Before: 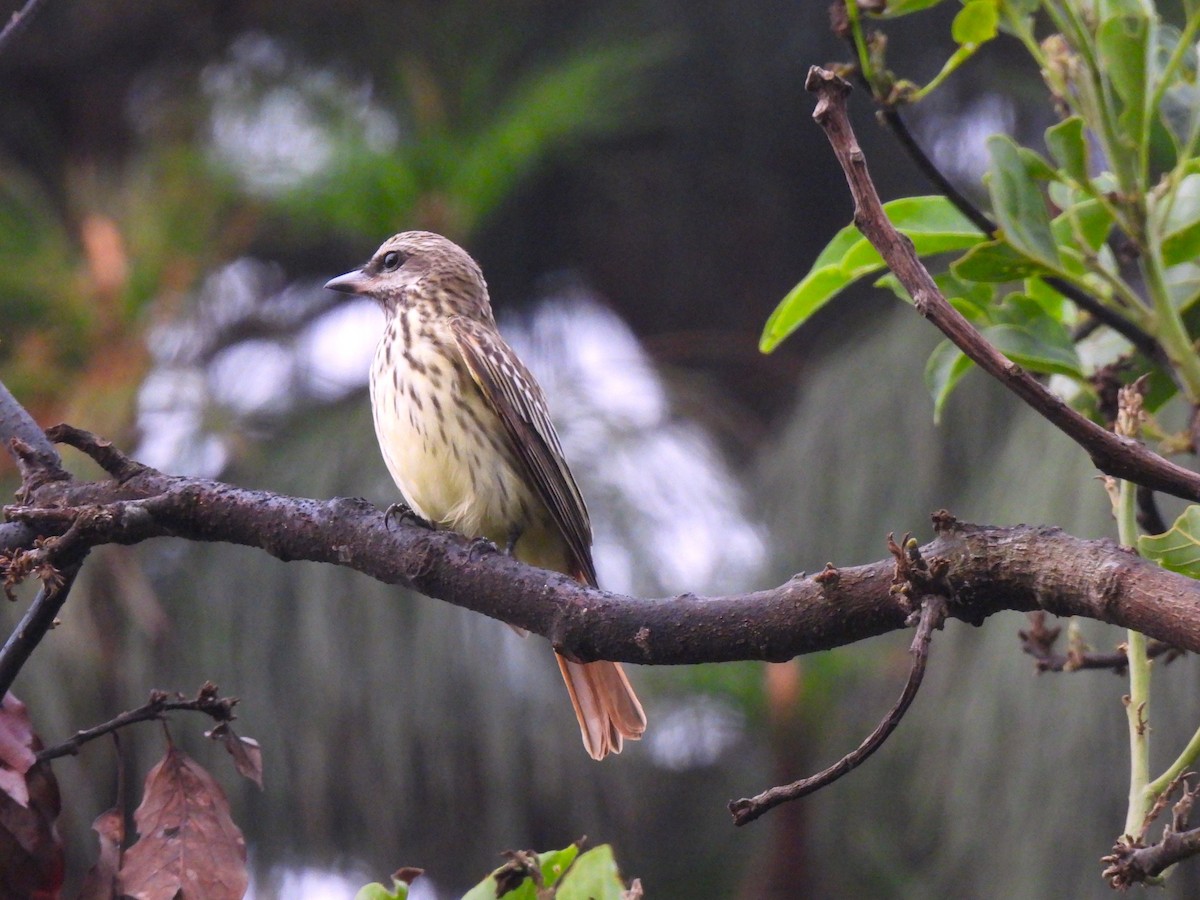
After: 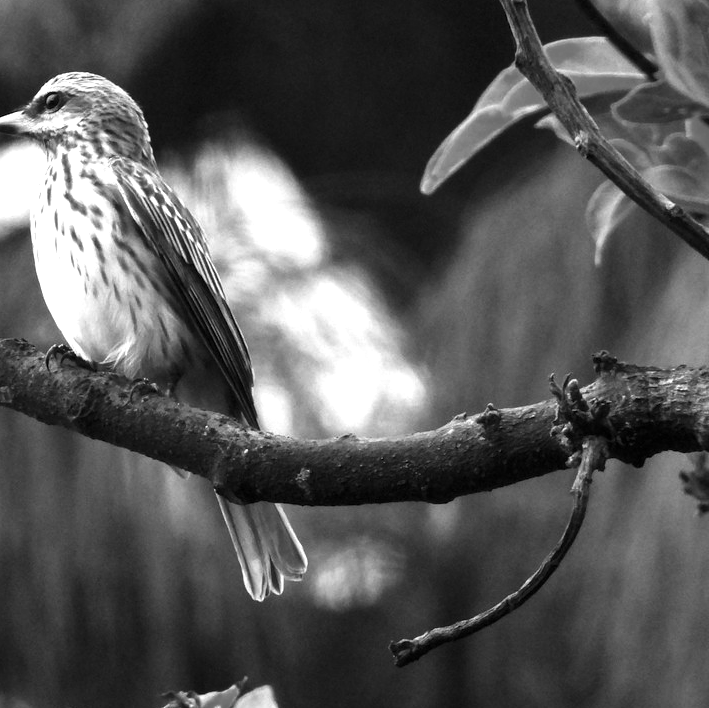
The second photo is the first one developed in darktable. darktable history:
crop and rotate: left 28.256%, top 17.734%, right 12.656%, bottom 3.573%
tone equalizer: -8 EV -0.002 EV, -7 EV 0.005 EV, -6 EV -0.009 EV, -5 EV 0.011 EV, -4 EV -0.012 EV, -3 EV 0.007 EV, -2 EV -0.062 EV, -1 EV -0.293 EV, +0 EV -0.582 EV, smoothing diameter 2%, edges refinement/feathering 20, mask exposure compensation -1.57 EV, filter diffusion 5
levels: levels [0.044, 0.475, 0.791]
monochrome: a -11.7, b 1.62, size 0.5, highlights 0.38
